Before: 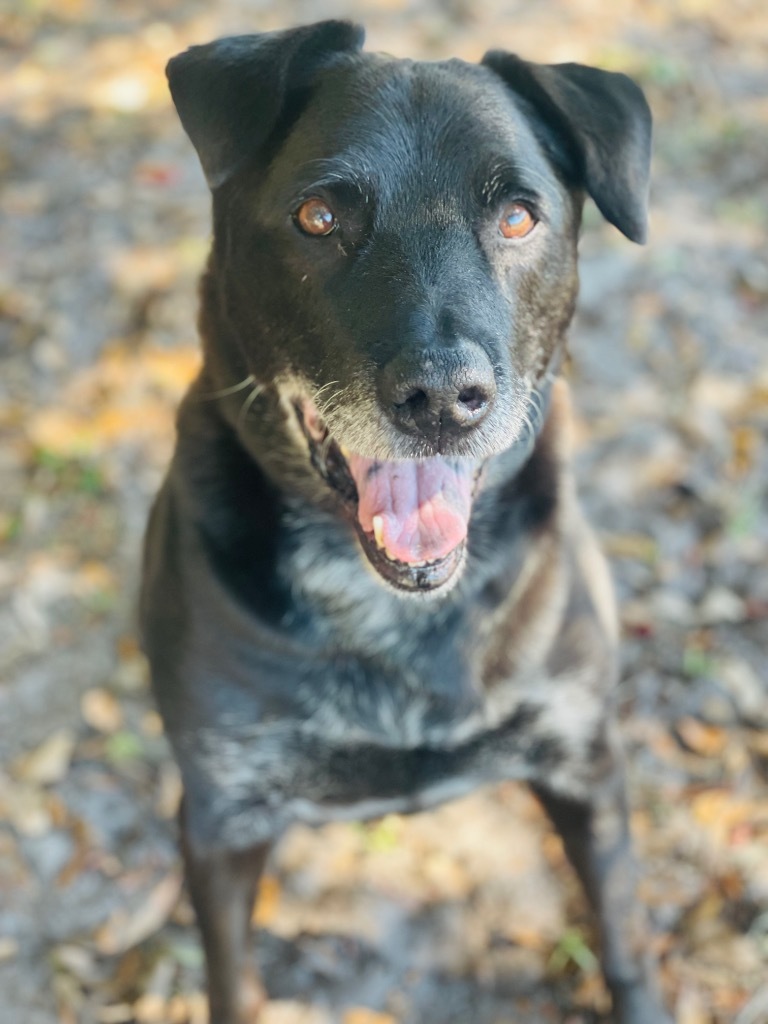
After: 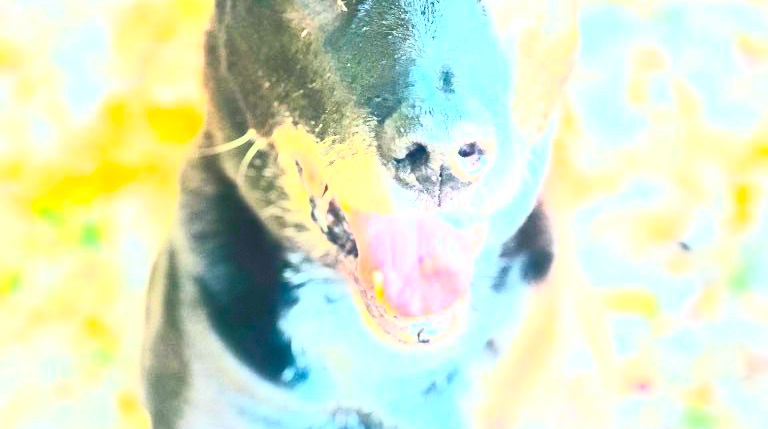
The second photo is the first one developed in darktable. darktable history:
crop and rotate: top 23.933%, bottom 34.162%
contrast brightness saturation: contrast 0.984, brightness 0.989, saturation 0.988
exposure: black level correction 0, exposure 1.667 EV, compensate highlight preservation false
